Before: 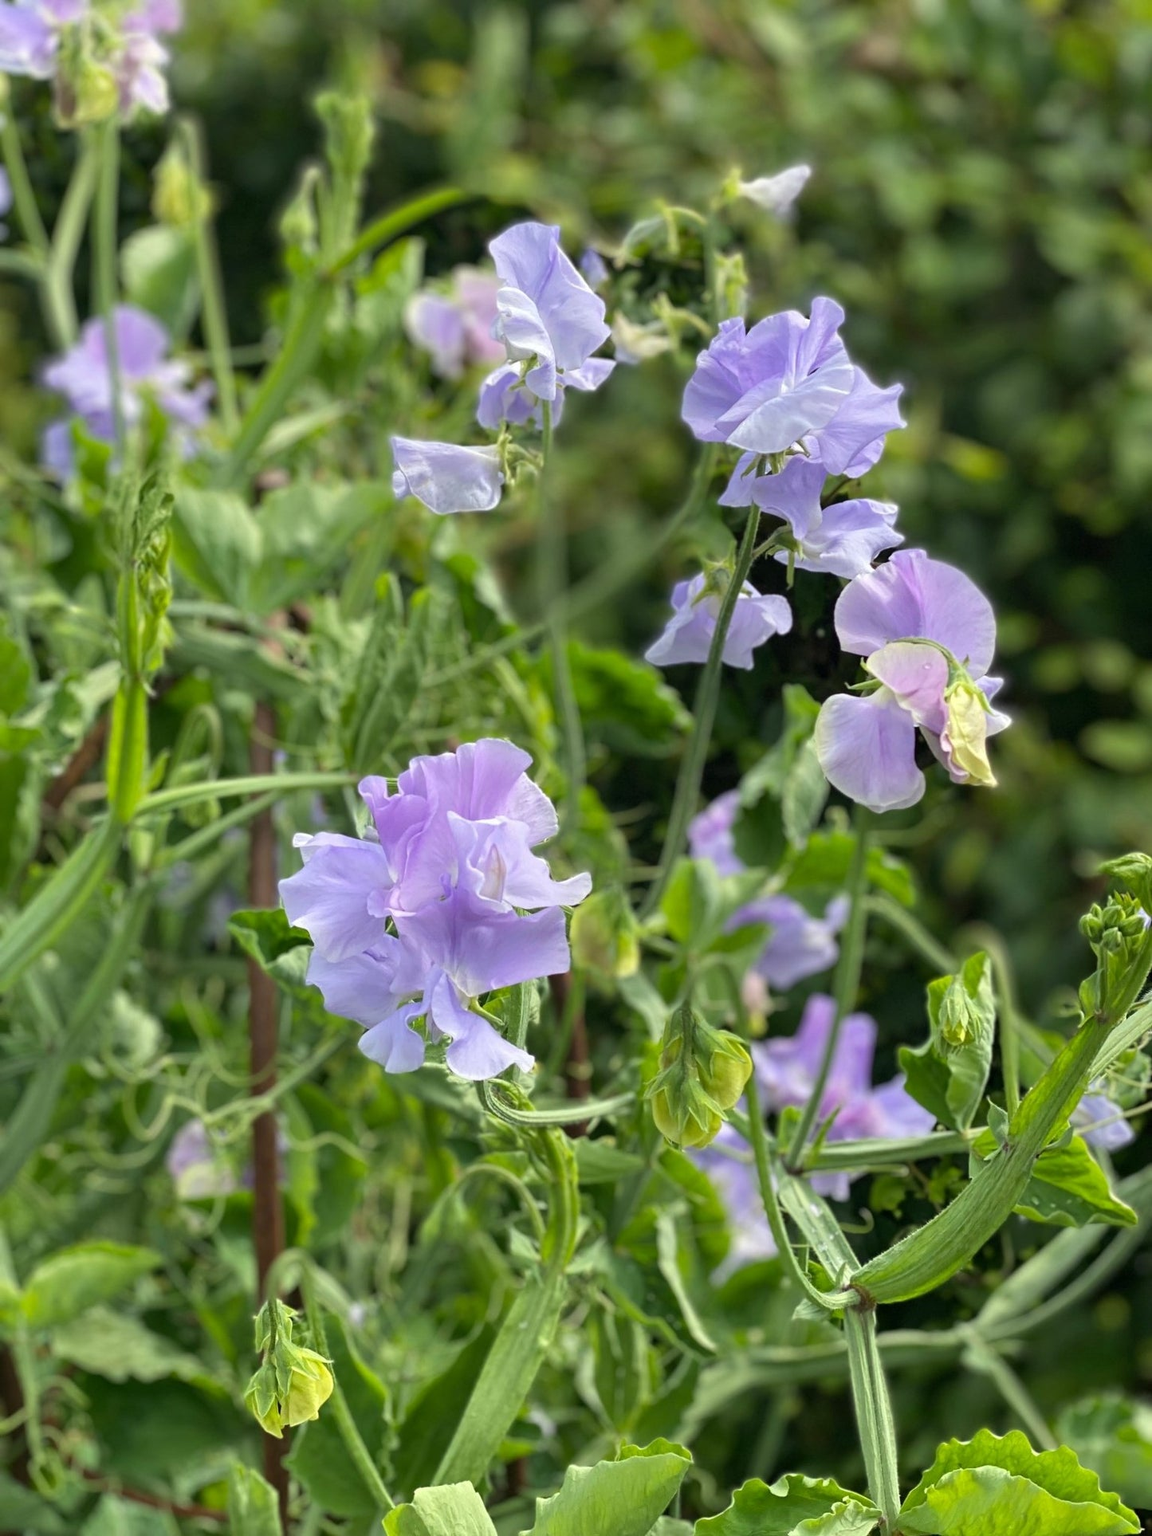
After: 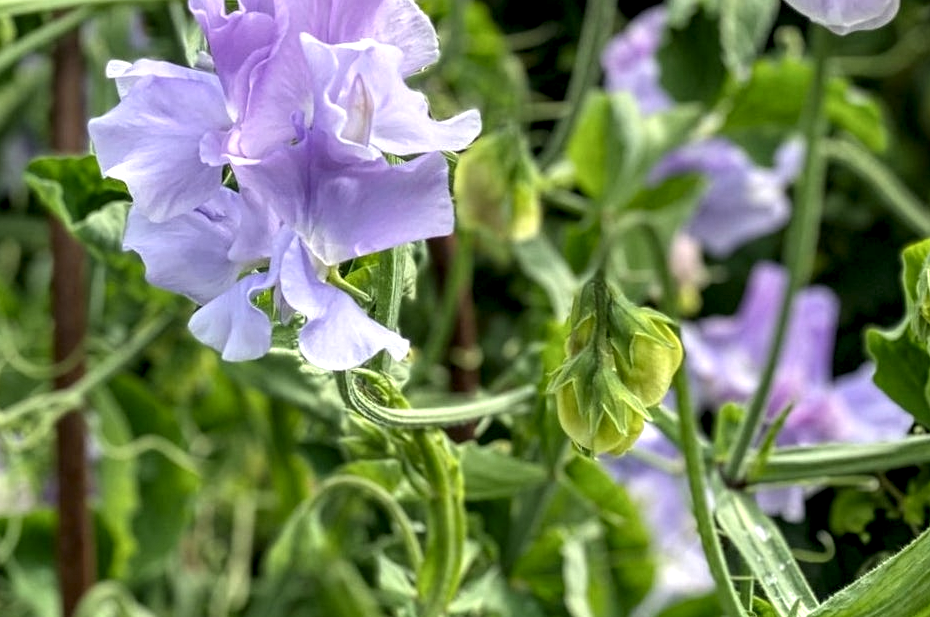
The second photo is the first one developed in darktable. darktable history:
crop: left 18.091%, top 51.13%, right 17.525%, bottom 16.85%
local contrast: detail 160%
tone equalizer: on, module defaults
